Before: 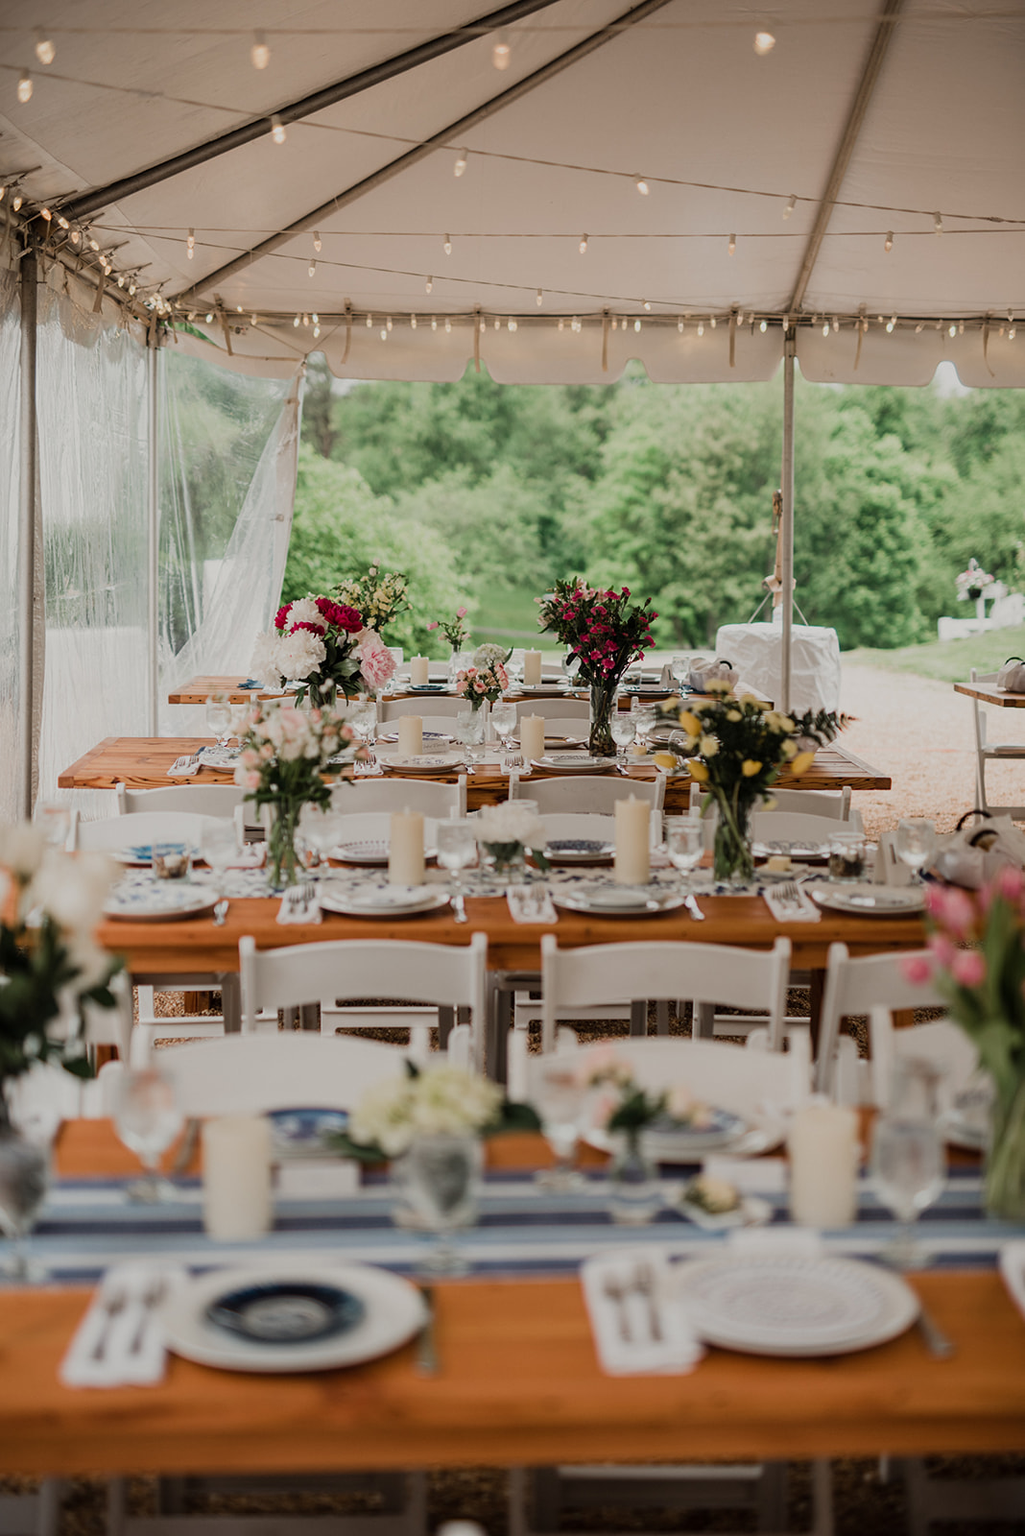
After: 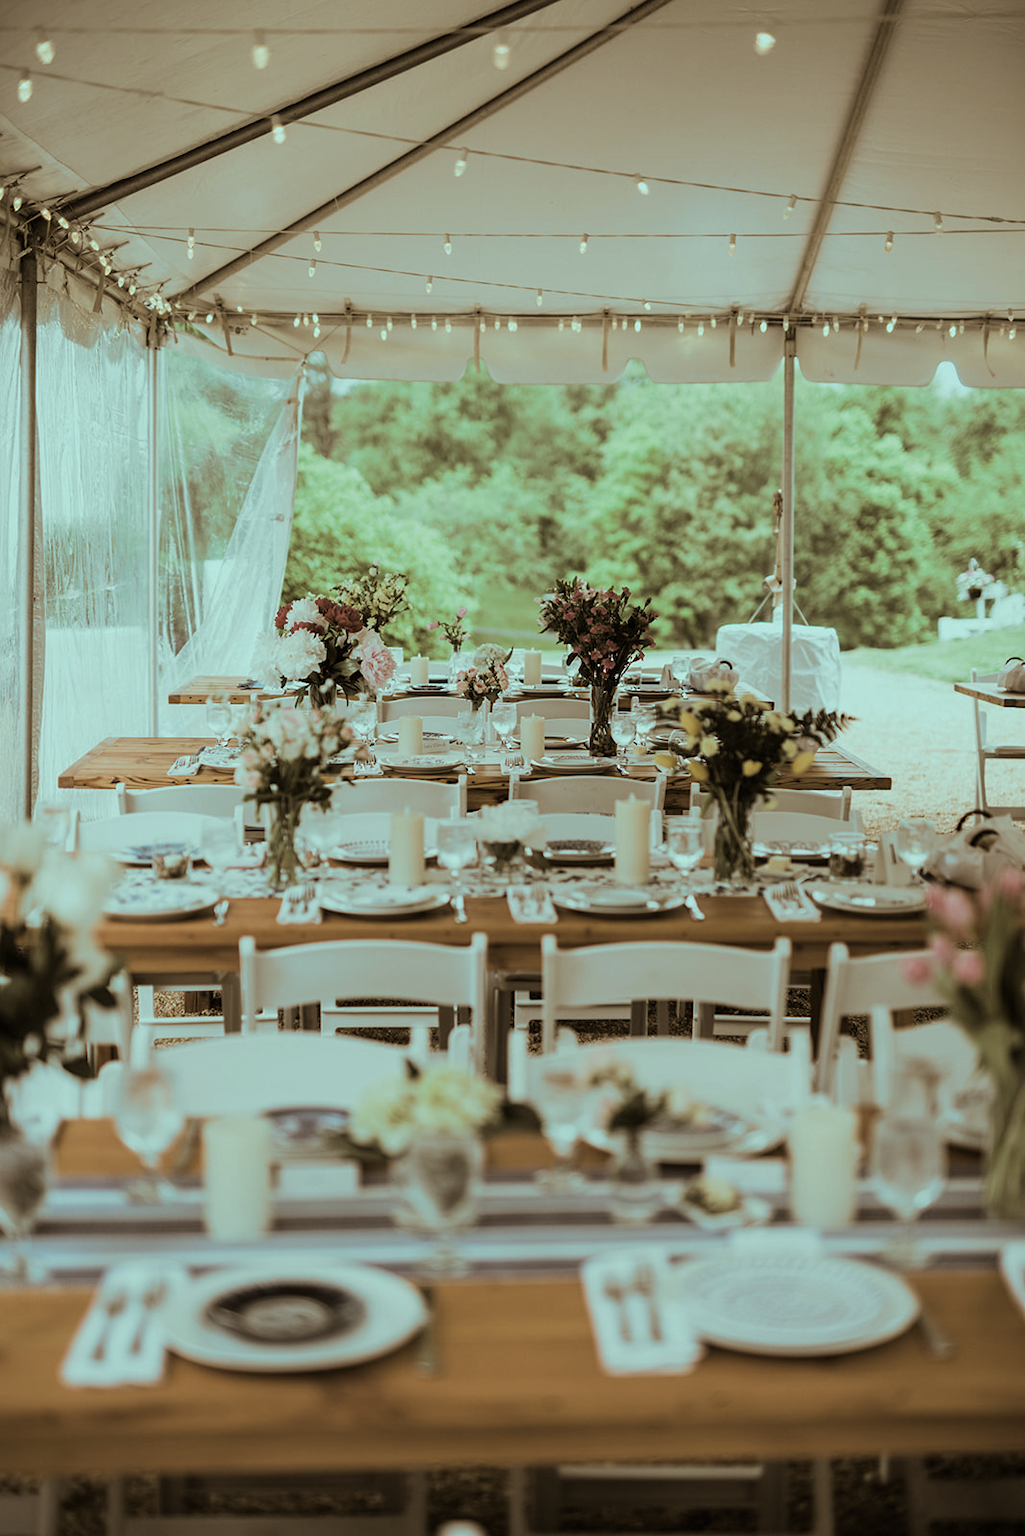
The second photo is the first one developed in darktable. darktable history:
color balance: mode lift, gamma, gain (sRGB), lift [0.997, 0.979, 1.021, 1.011], gamma [1, 1.084, 0.916, 0.998], gain [1, 0.87, 1.13, 1.101], contrast 4.55%, contrast fulcrum 38.24%, output saturation 104.09%
split-toning: shadows › hue 37.98°, highlights › hue 185.58°, balance -55.261
